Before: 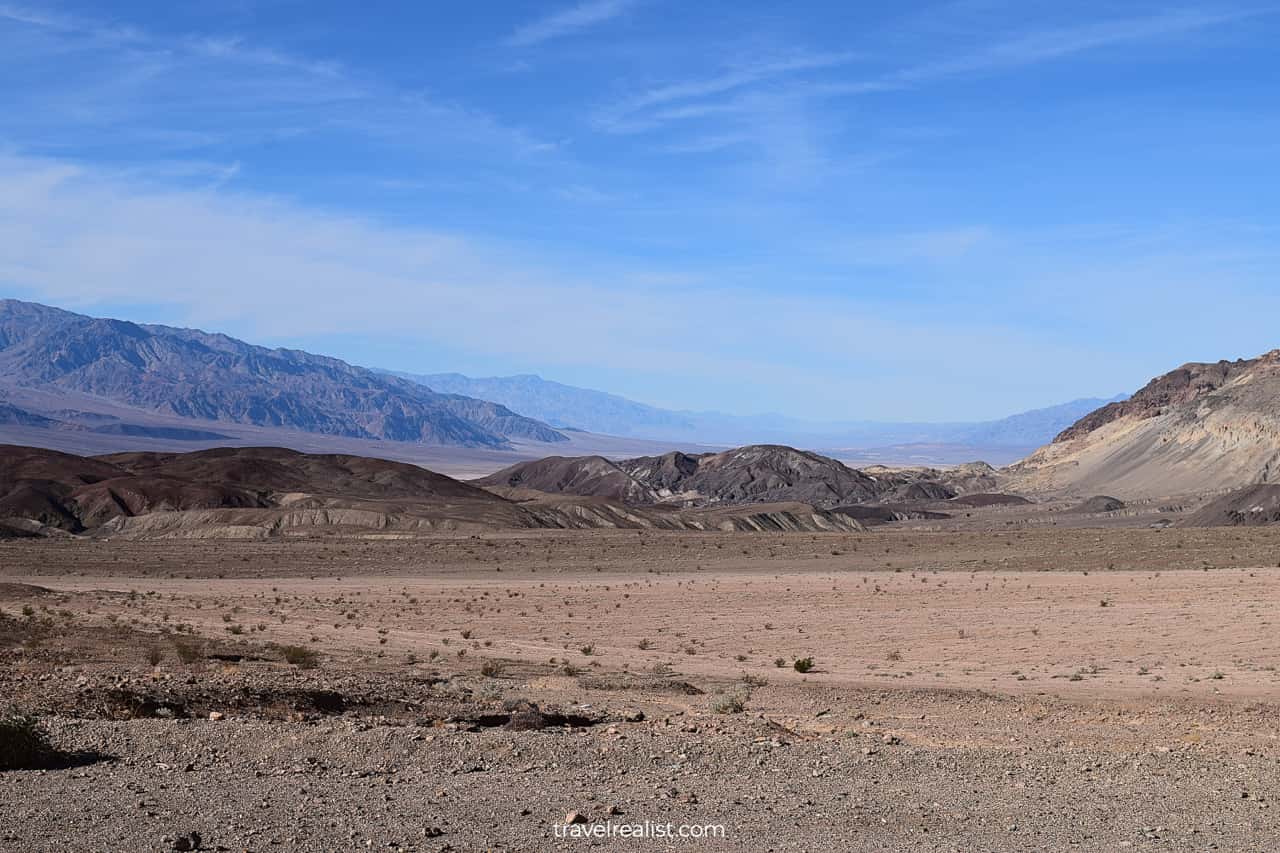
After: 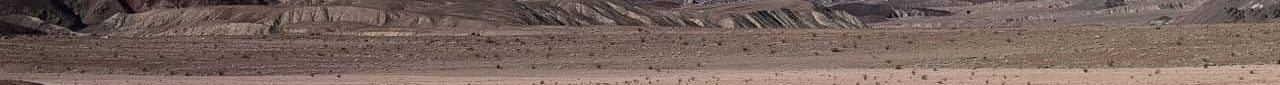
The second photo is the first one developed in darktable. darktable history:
crop and rotate: top 59.084%, bottom 30.916%
tone equalizer: on, module defaults
